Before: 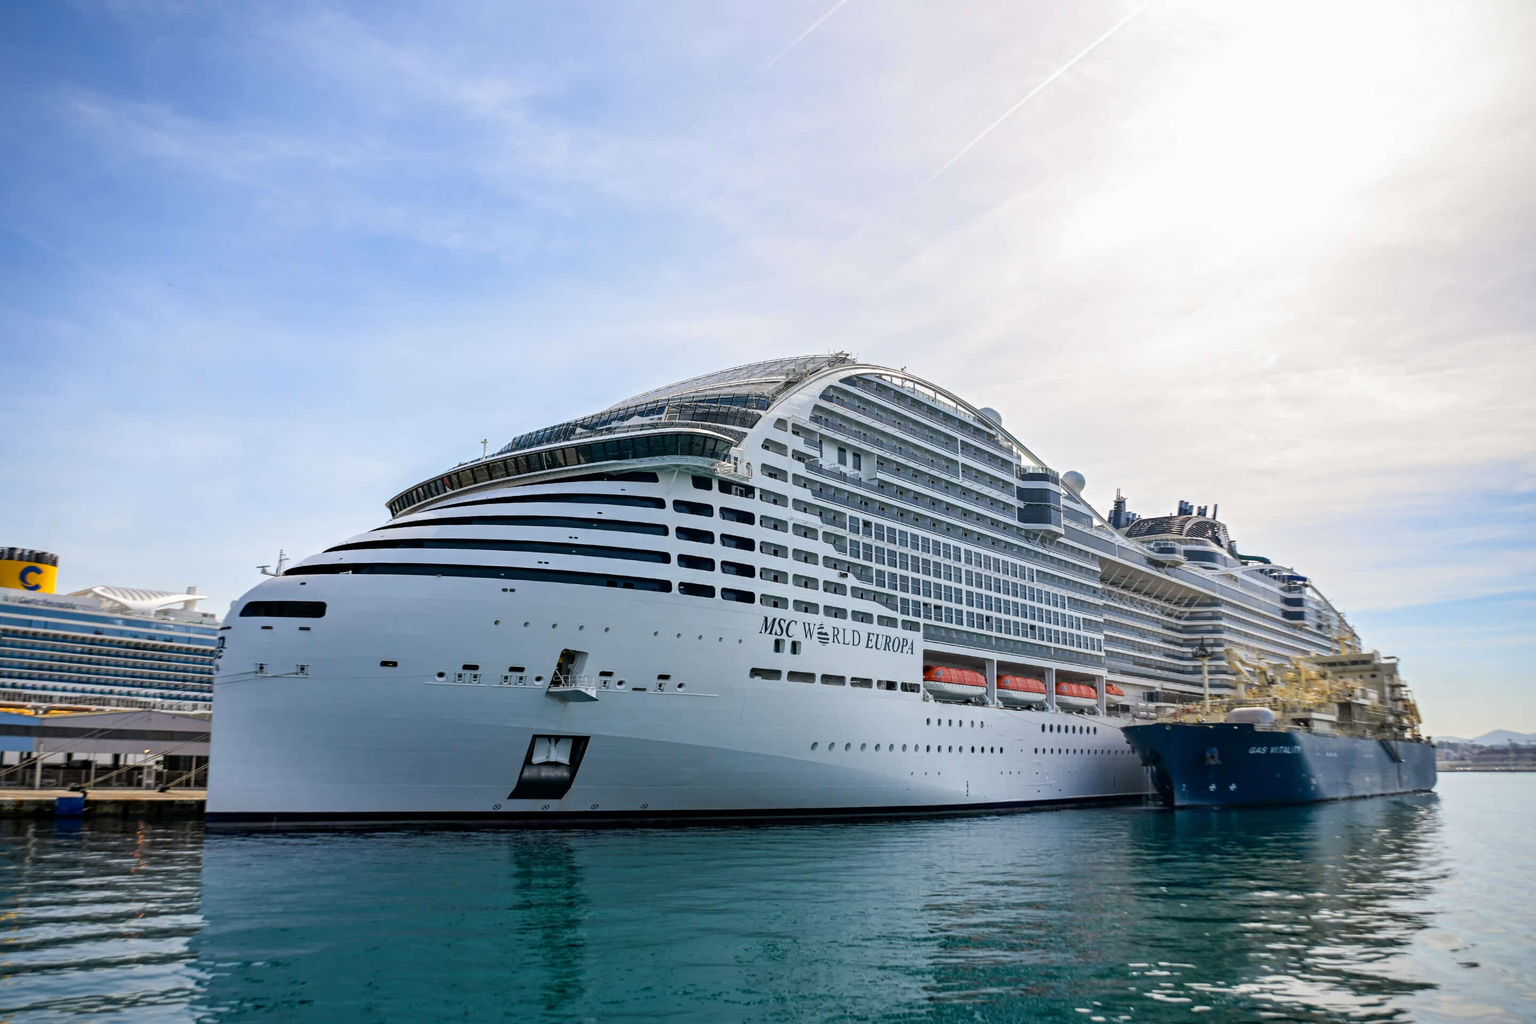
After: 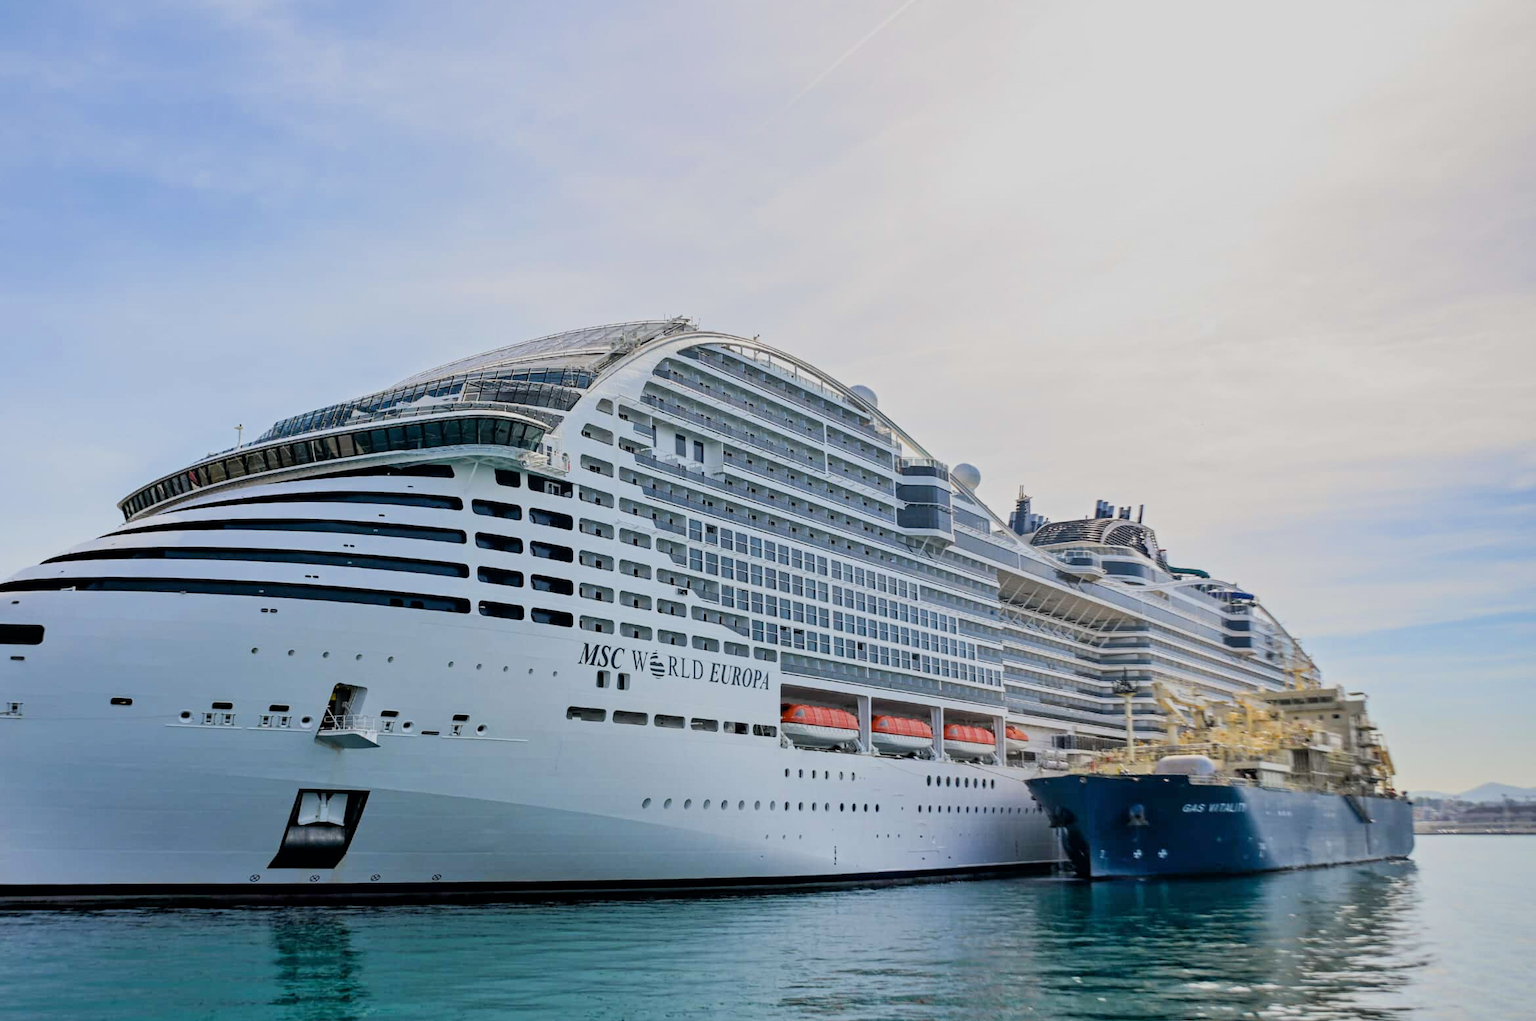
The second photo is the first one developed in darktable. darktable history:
crop: left 18.946%, top 9.324%, right 0%, bottom 9.792%
filmic rgb: black relative exposure -7.65 EV, white relative exposure 4.56 EV, hardness 3.61, contrast 1.061, color science v6 (2022)
tone equalizer: -8 EV 0.977 EV, -7 EV 1.01 EV, -6 EV 1.02 EV, -5 EV 1.01 EV, -4 EV 0.996 EV, -3 EV 0.718 EV, -2 EV 0.522 EV, -1 EV 0.227 EV
